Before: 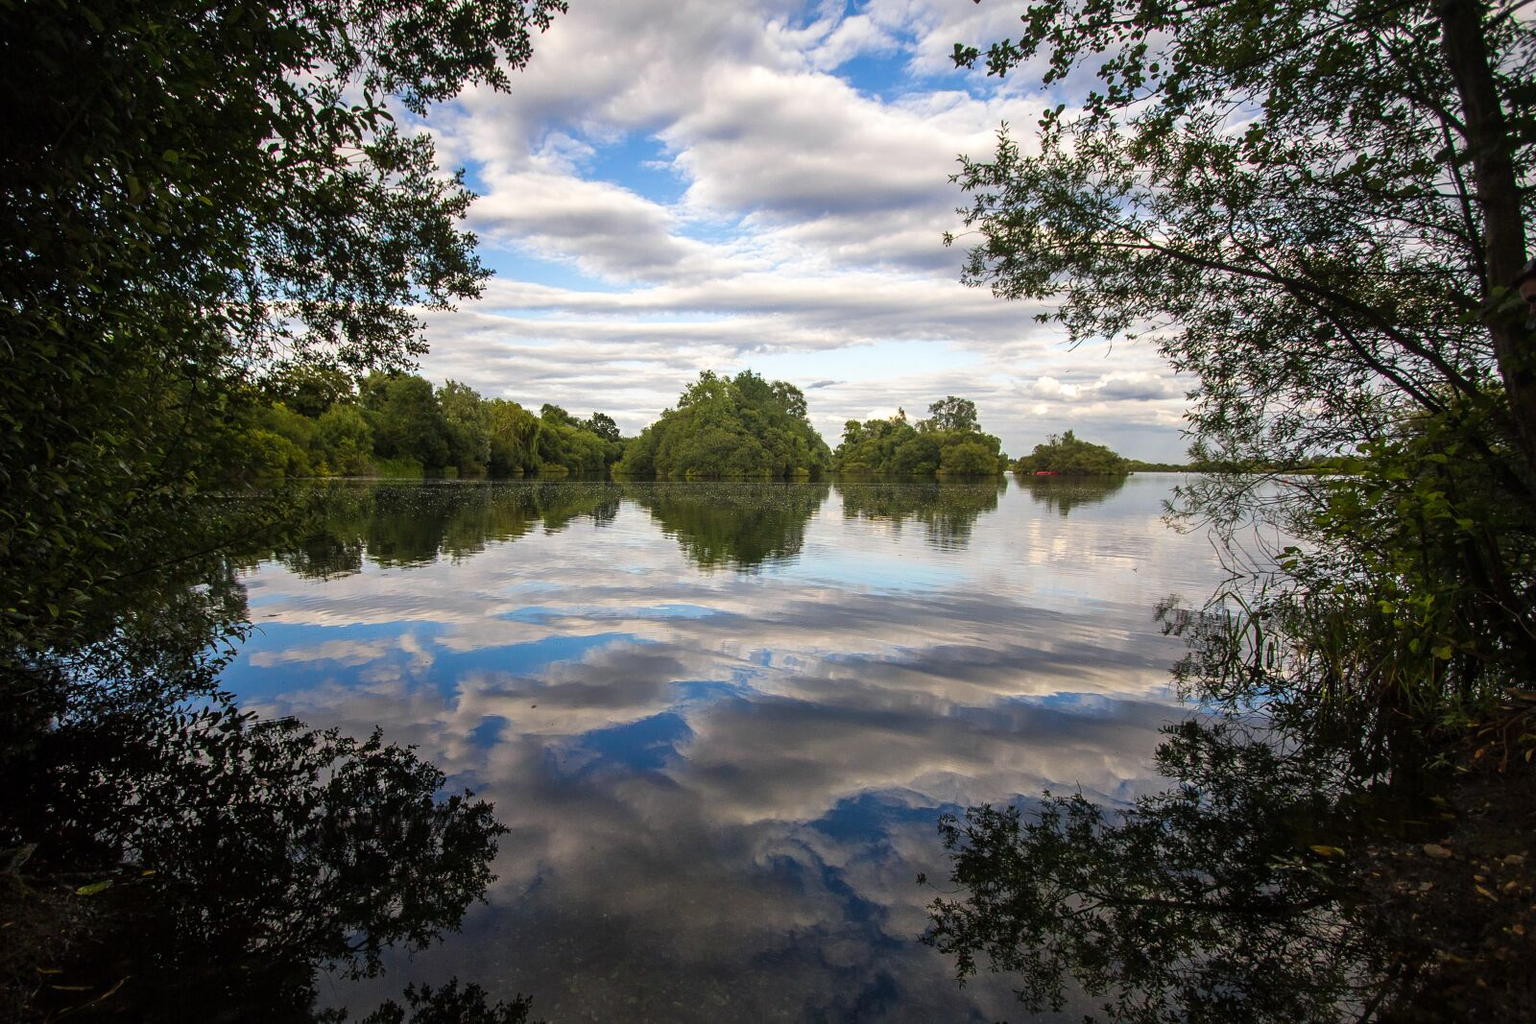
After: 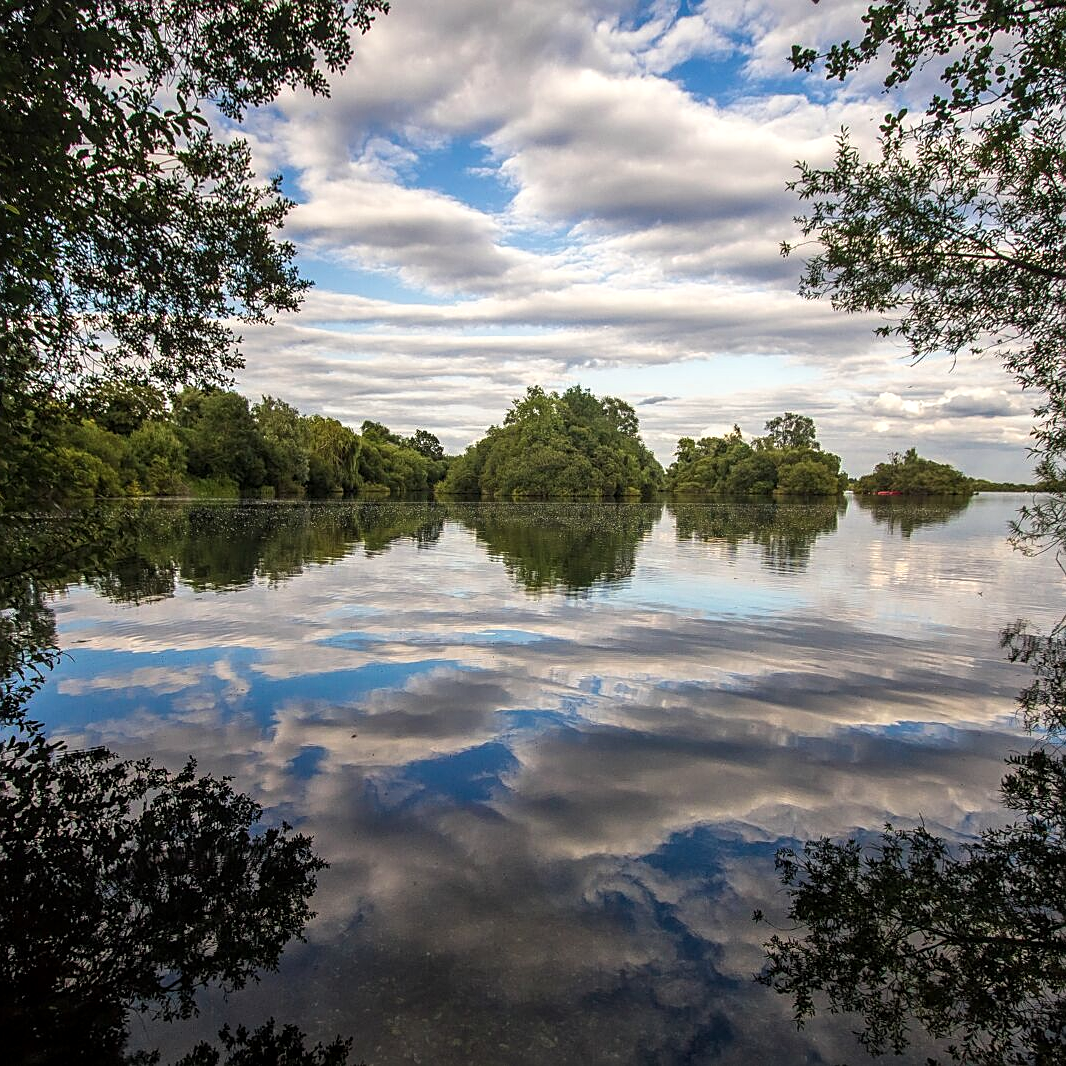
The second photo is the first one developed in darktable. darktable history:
white balance: red 1.029, blue 0.92
sharpen: on, module defaults
color calibration: illuminant as shot in camera, x 0.358, y 0.373, temperature 4628.91 K
local contrast: on, module defaults
crop and rotate: left 12.648%, right 20.685%
